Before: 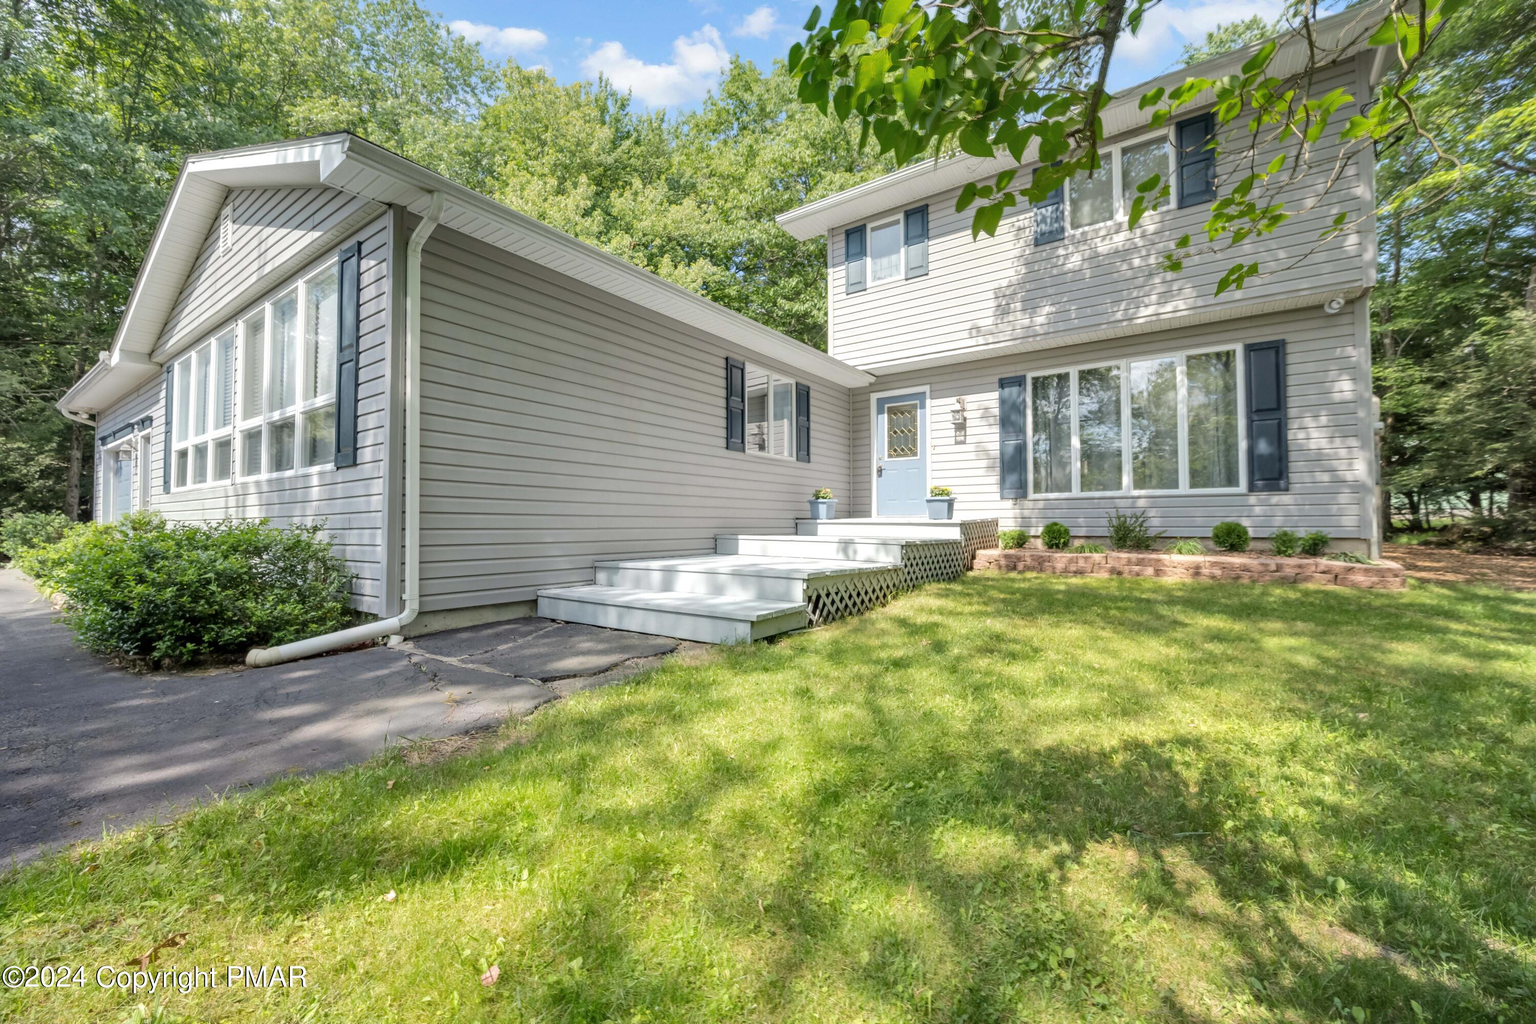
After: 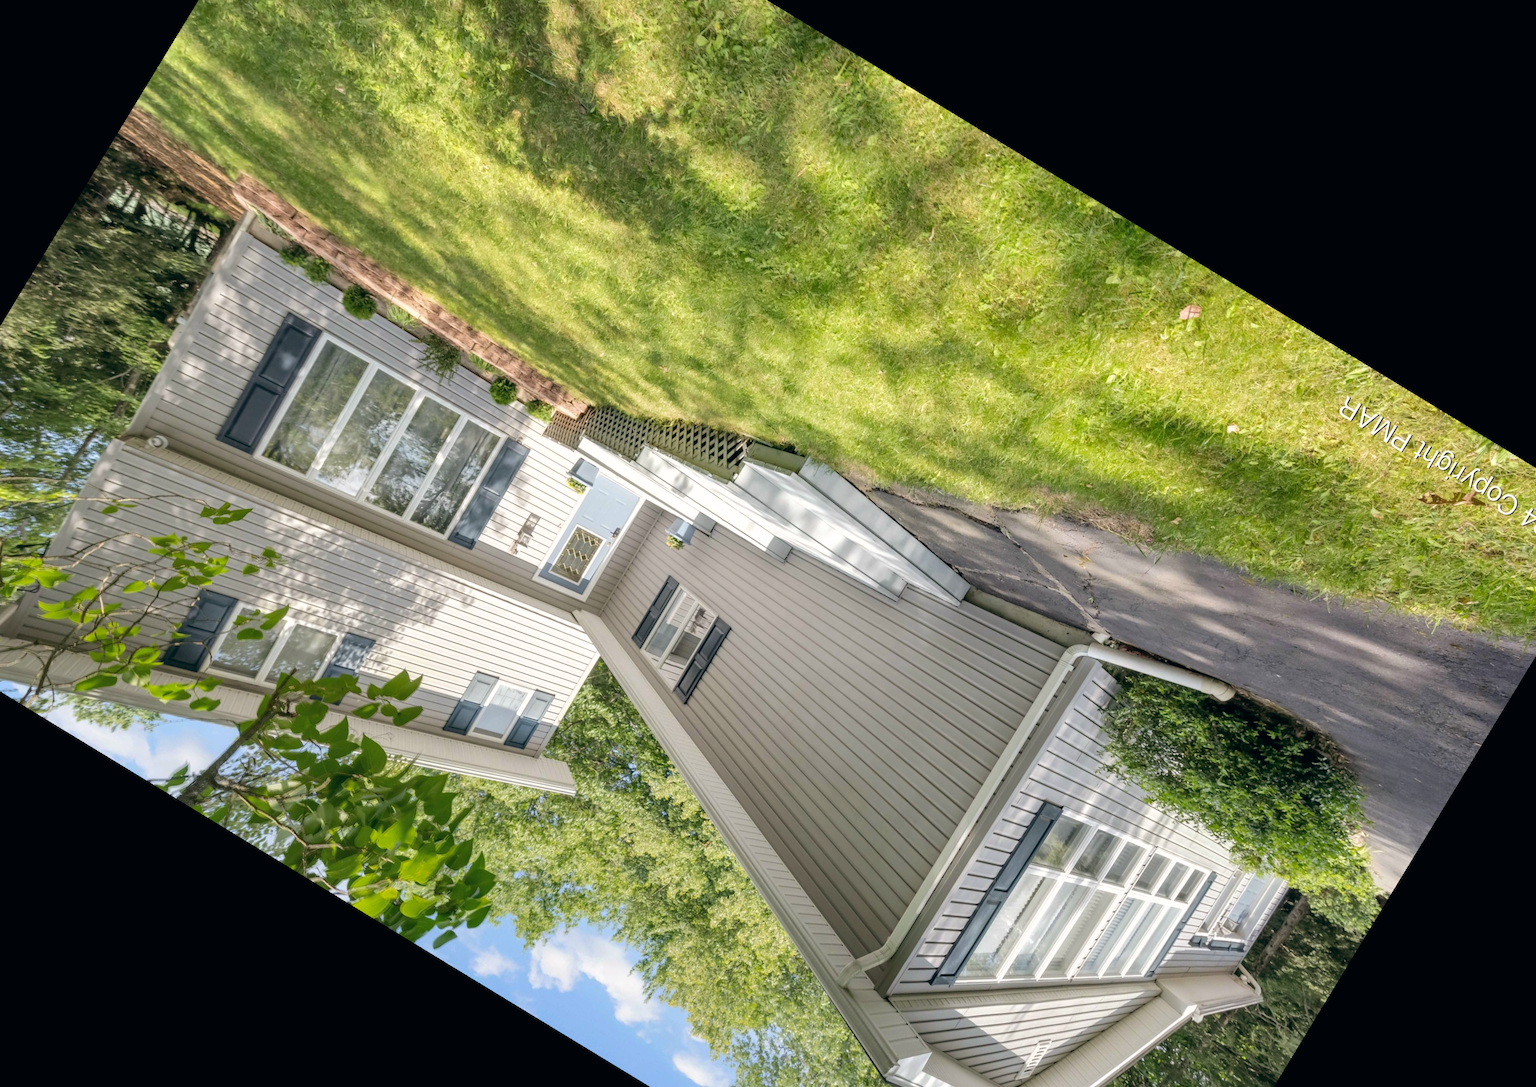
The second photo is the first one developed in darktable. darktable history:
color balance: lift [1, 0.998, 1.001, 1.002], gamma [1, 1.02, 1, 0.98], gain [1, 1.02, 1.003, 0.98]
crop and rotate: angle 148.68°, left 9.111%, top 15.603%, right 4.588%, bottom 17.041%
